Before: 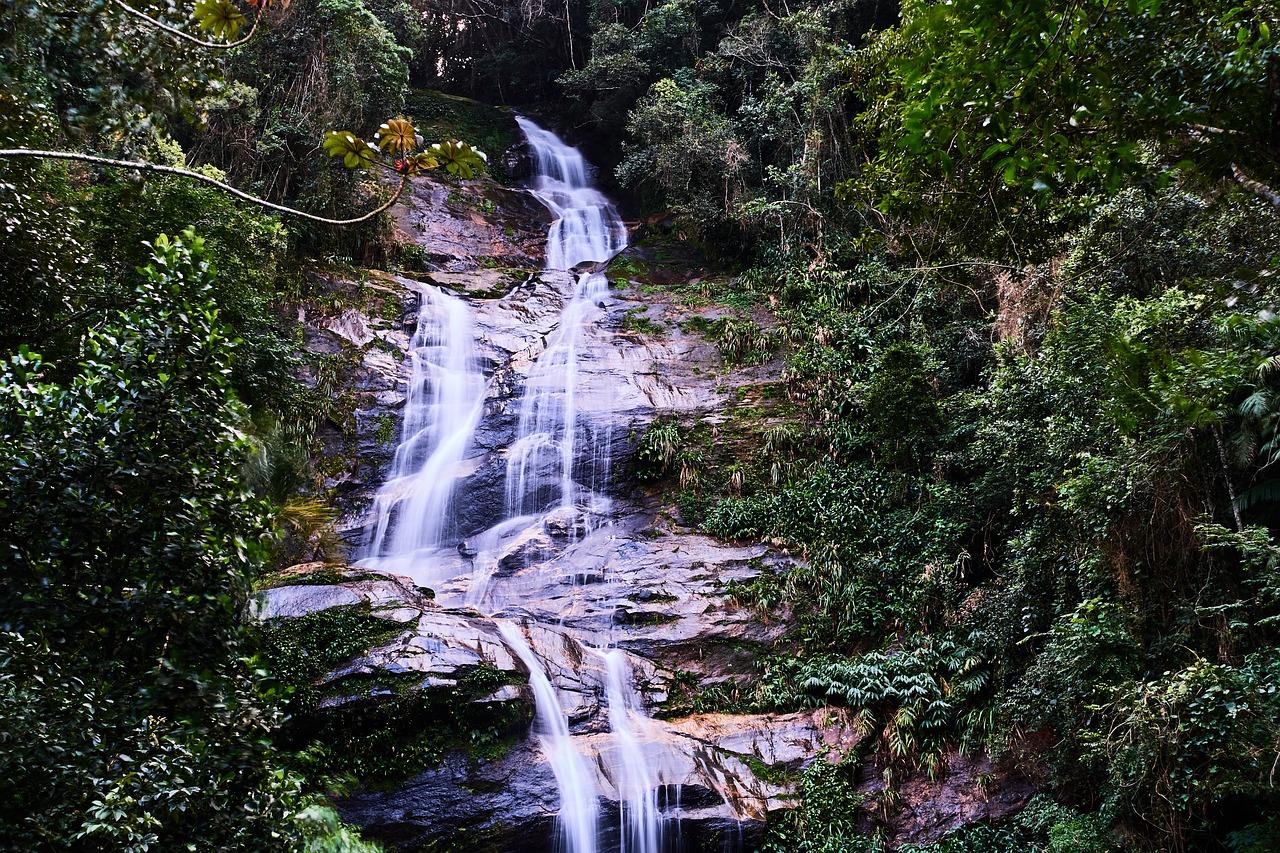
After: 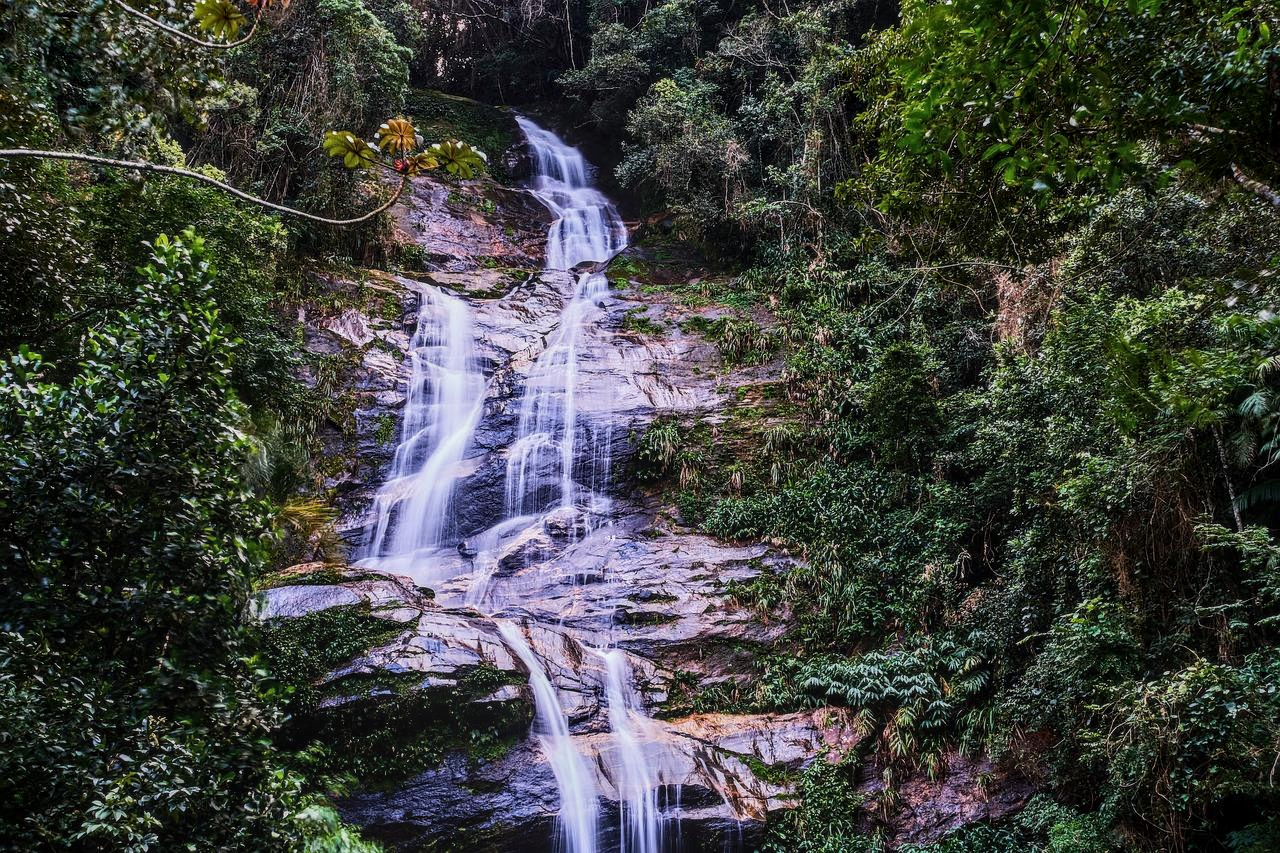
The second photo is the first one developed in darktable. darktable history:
tone equalizer: on, module defaults
local contrast: highlights 0%, shadows 0%, detail 133%
